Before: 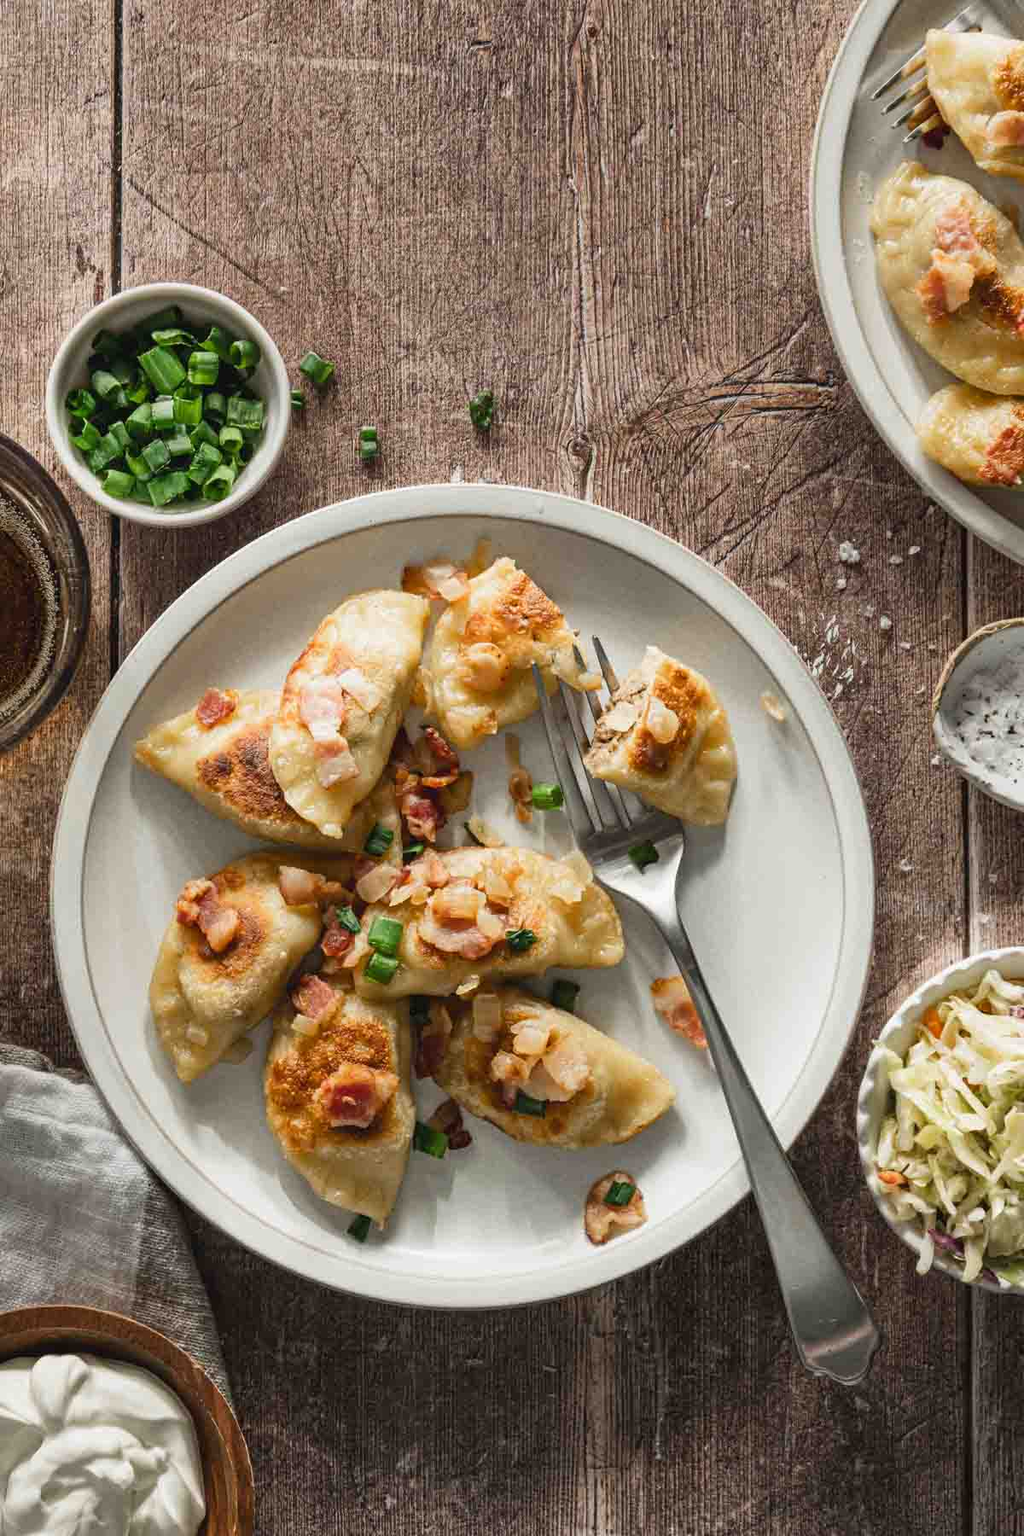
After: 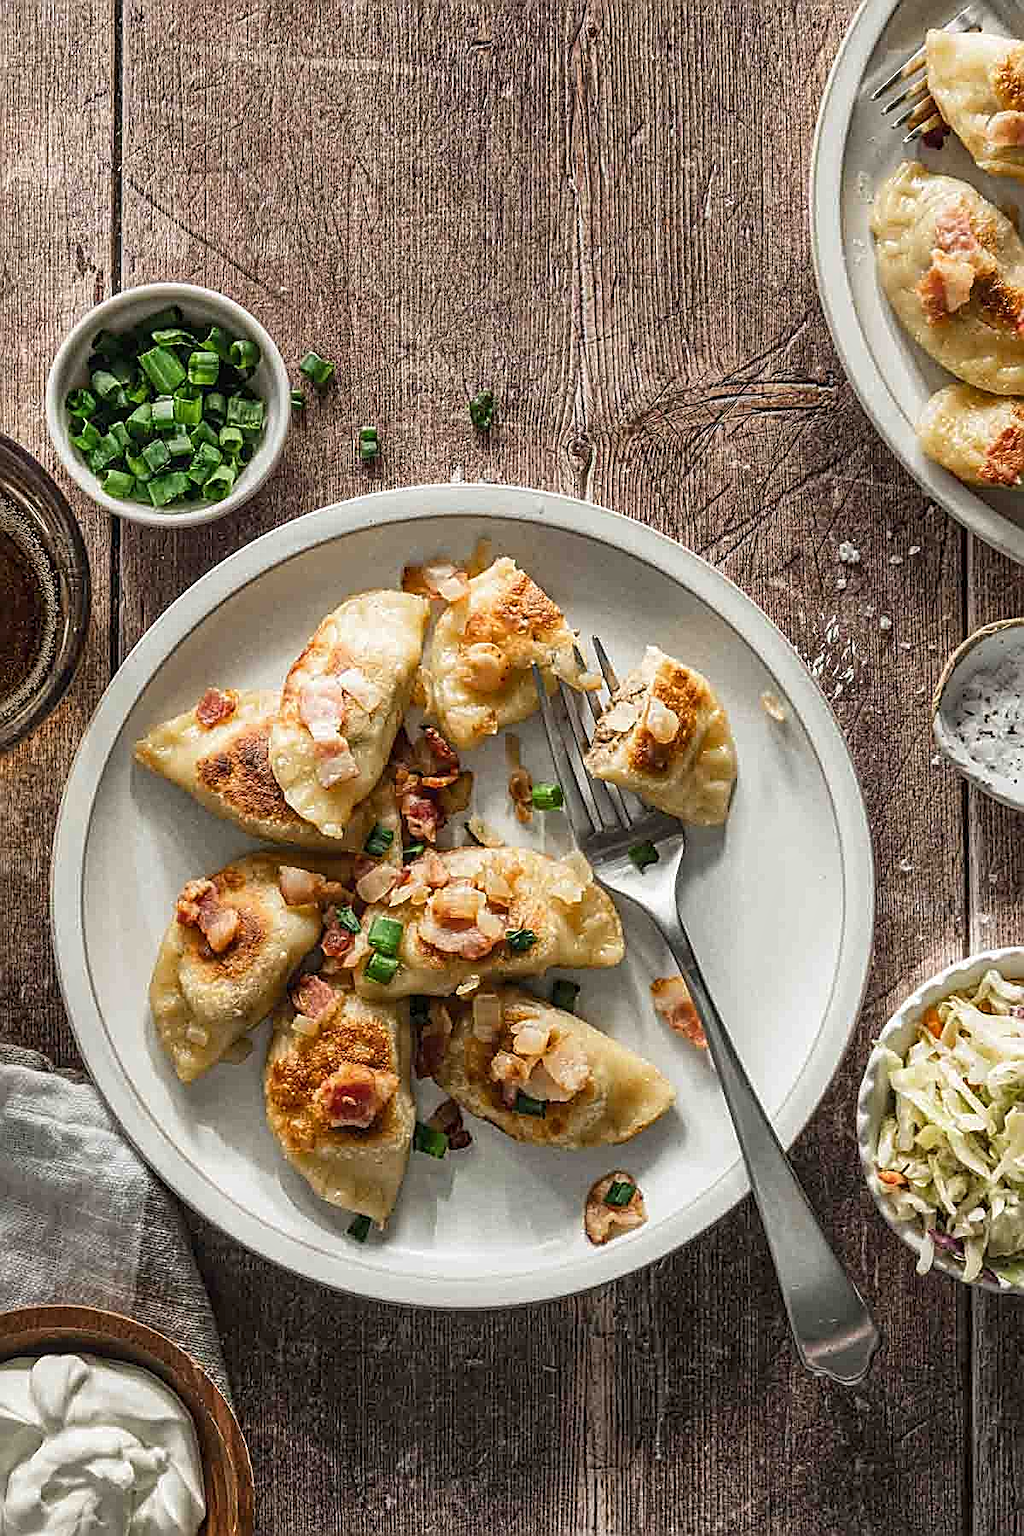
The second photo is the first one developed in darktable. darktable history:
local contrast: on, module defaults
sharpen: amount 1.017
